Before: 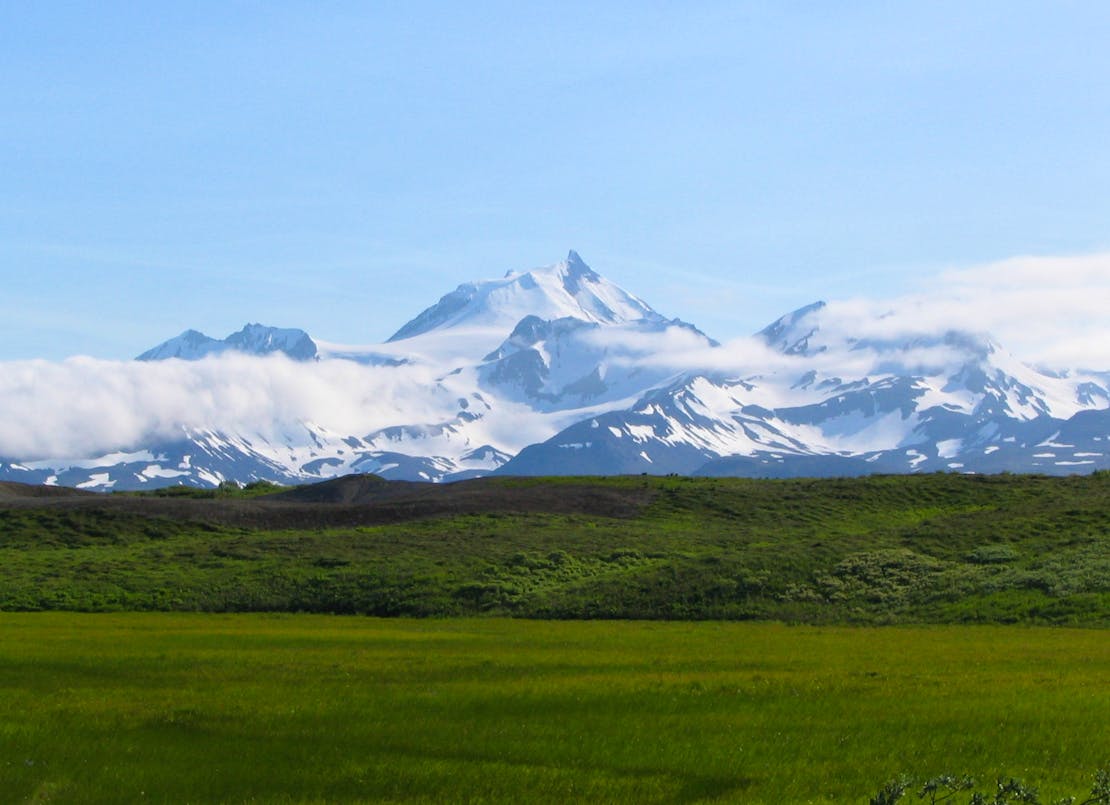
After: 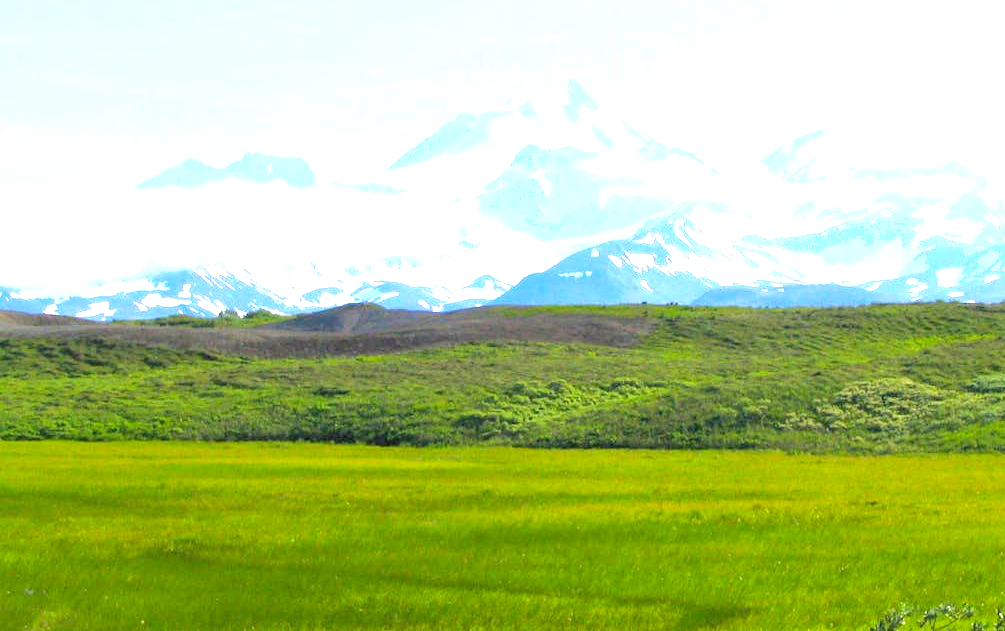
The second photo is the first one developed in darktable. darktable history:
crop: top 21.292%, right 9.37%, bottom 0.244%
shadows and highlights: shadows 9.24, white point adjustment 0.922, highlights -39.44
exposure: black level correction 0.001, exposure 1.644 EV, compensate highlight preservation false
levels: levels [0.044, 0.416, 0.908]
